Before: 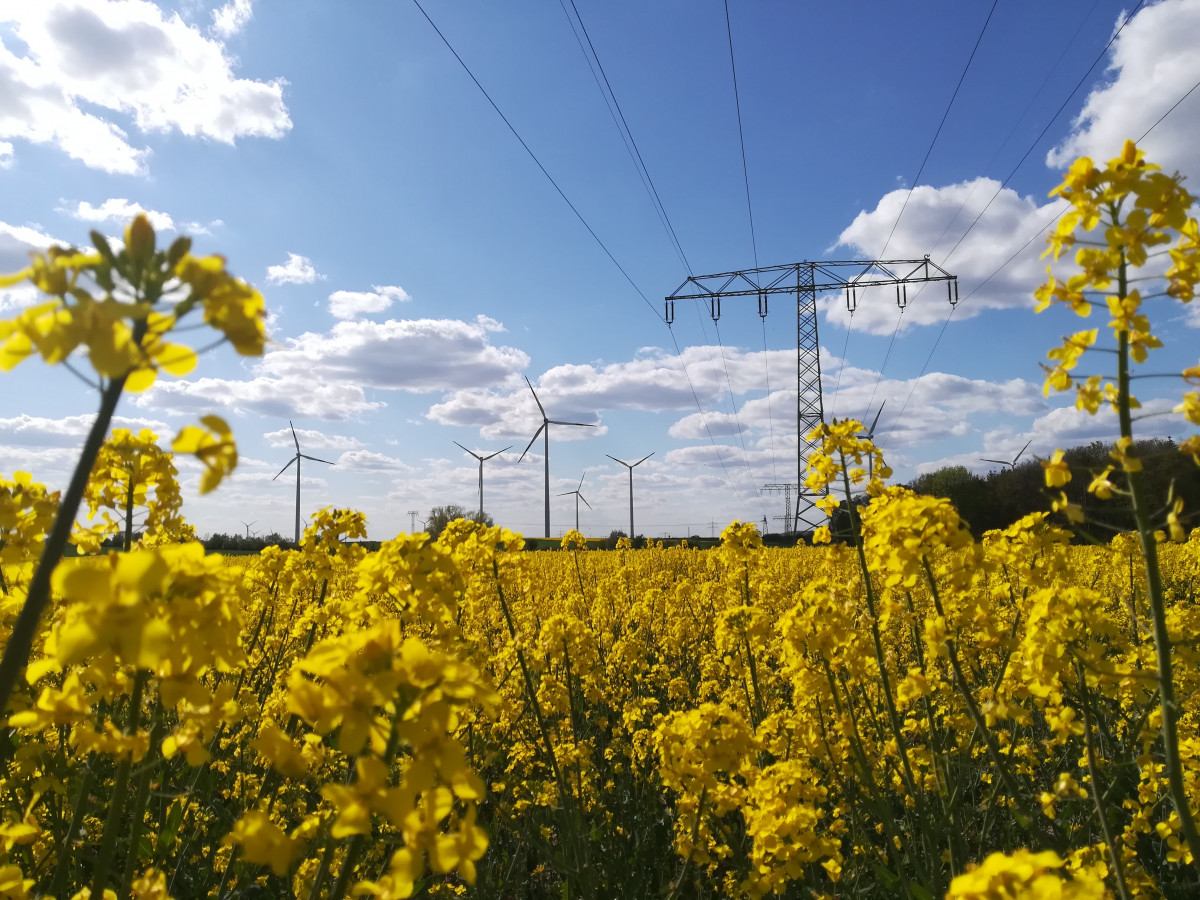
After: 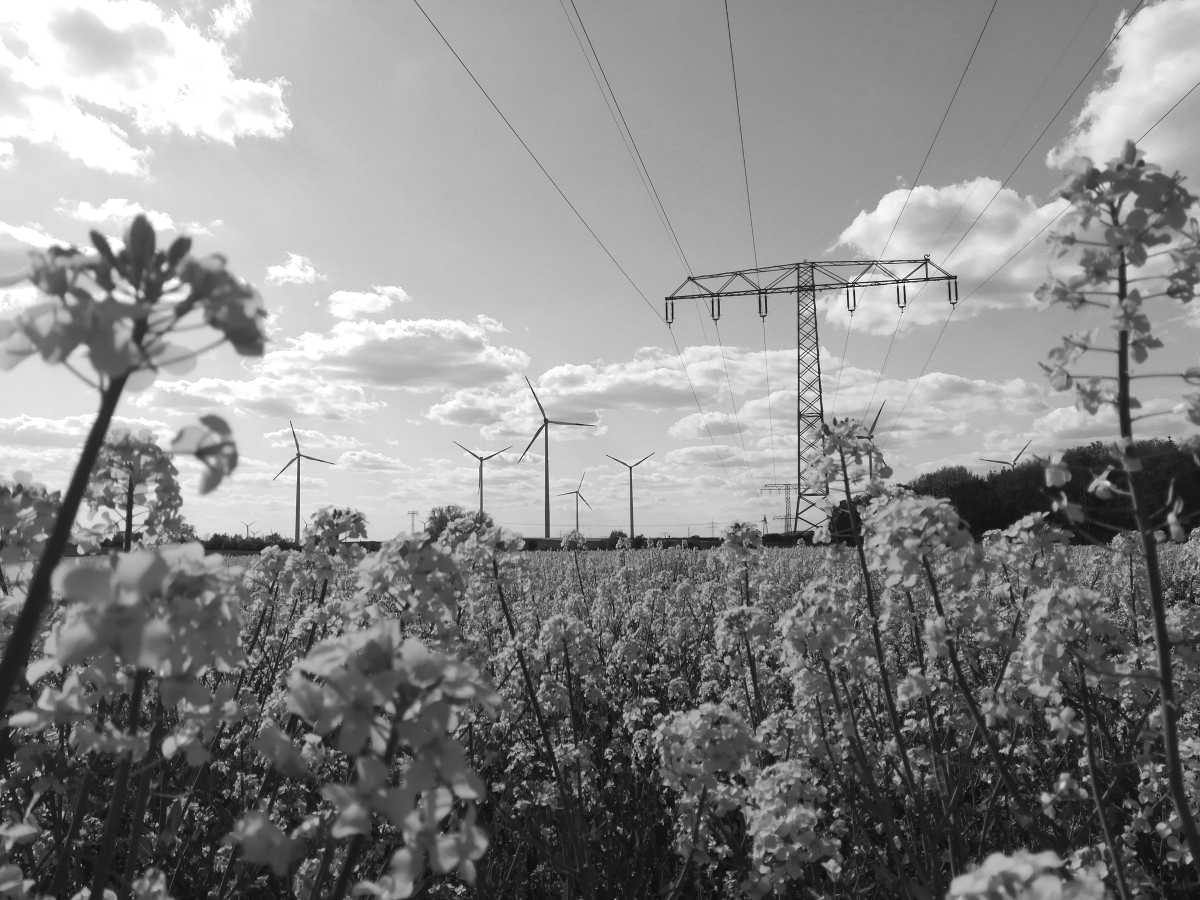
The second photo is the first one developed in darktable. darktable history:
color calibration: output gray [0.18, 0.41, 0.41, 0], illuminant custom, x 0.389, y 0.387, temperature 3832.09 K
